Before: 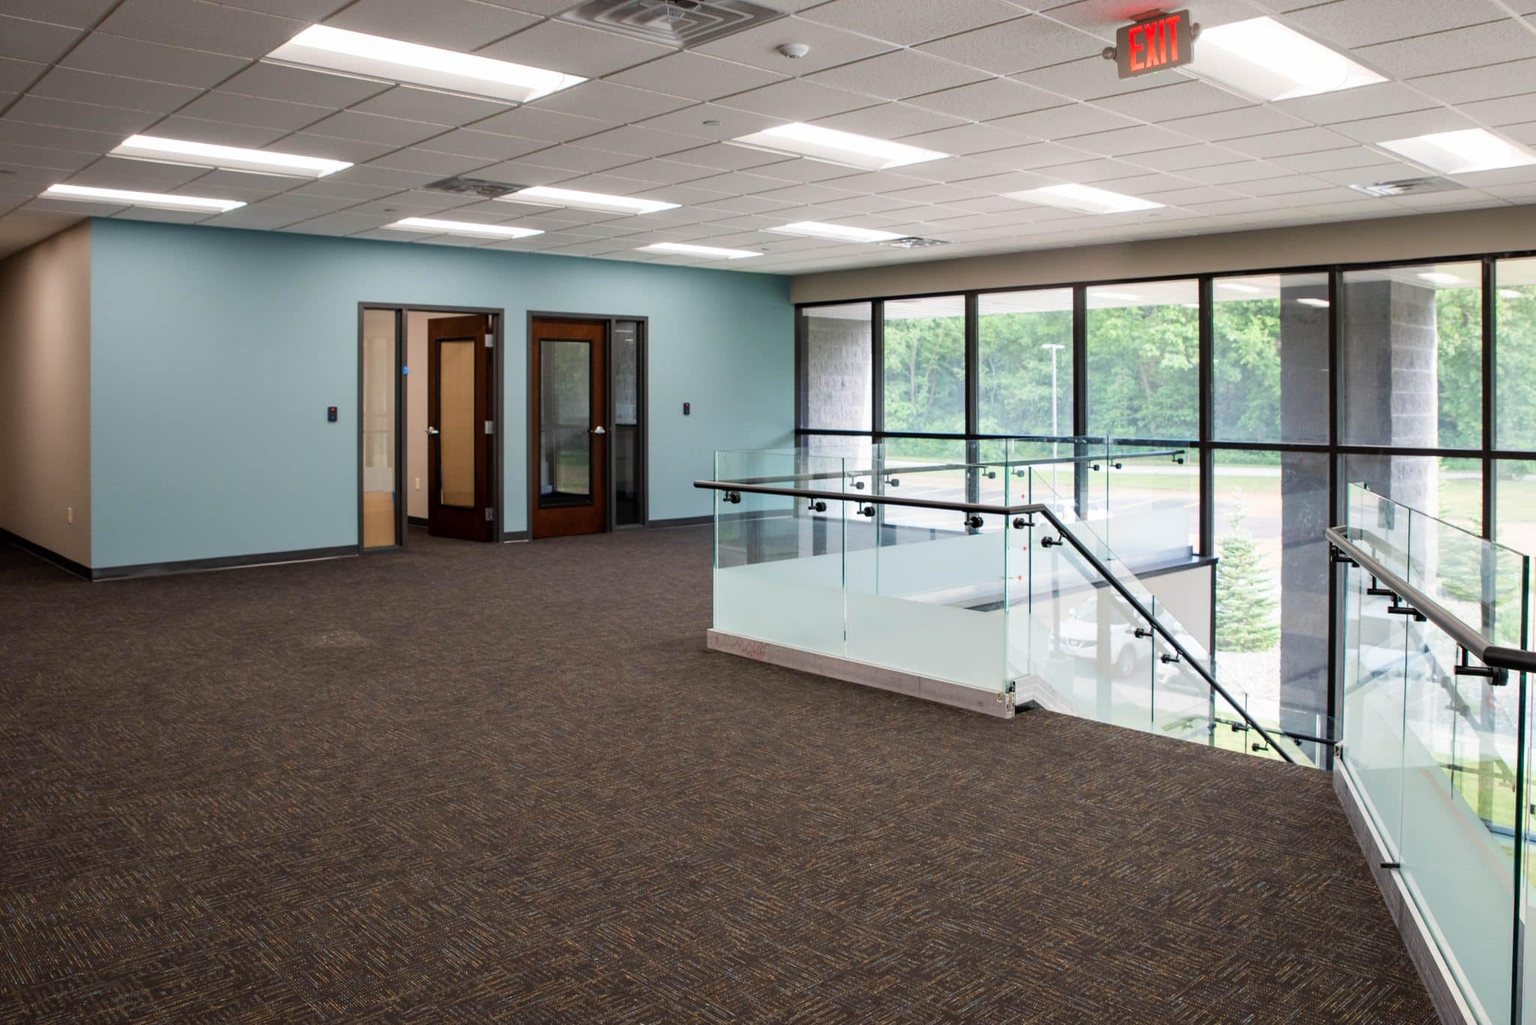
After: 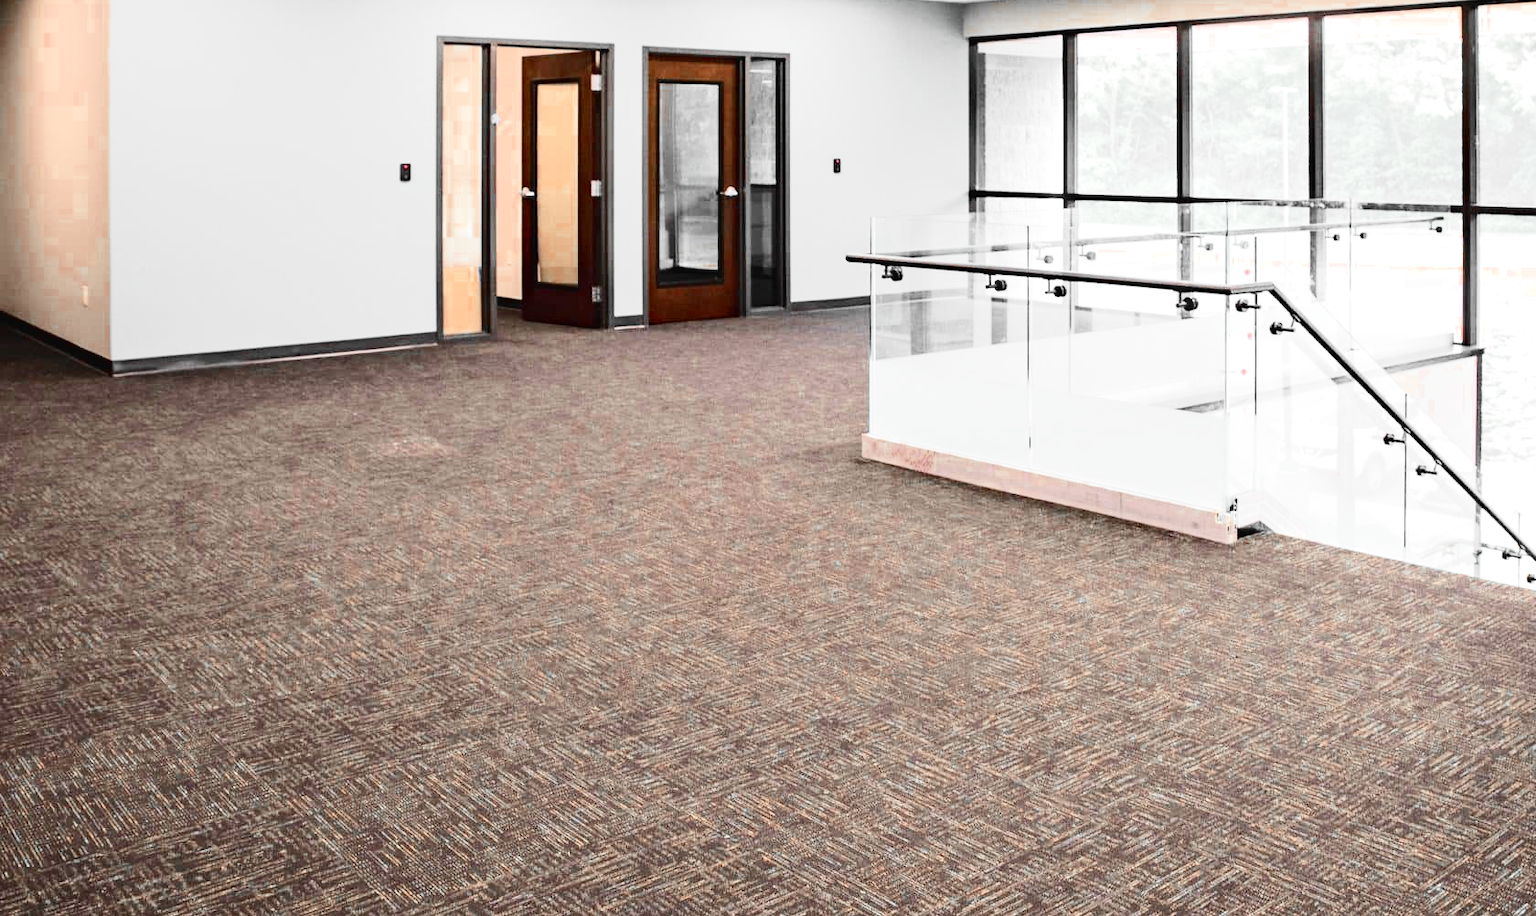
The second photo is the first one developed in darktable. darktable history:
haze removal: compatibility mode true, adaptive false
tone curve: curves: ch0 [(0, 0.026) (0.146, 0.158) (0.272, 0.34) (0.434, 0.625) (0.676, 0.871) (0.994, 0.955)], color space Lab, independent channels, preserve colors none
color zones: curves: ch0 [(0, 0.497) (0.096, 0.361) (0.221, 0.538) (0.429, 0.5) (0.571, 0.5) (0.714, 0.5) (0.857, 0.5) (1, 0.497)]; ch1 [(0, 0.5) (0.143, 0.5) (0.257, -0.002) (0.429, 0.04) (0.571, -0.001) (0.714, -0.015) (0.857, 0.024) (1, 0.5)]
crop: top 26.668%, right 17.951%
exposure: black level correction 0, exposure 1.2 EV, compensate highlight preservation false
